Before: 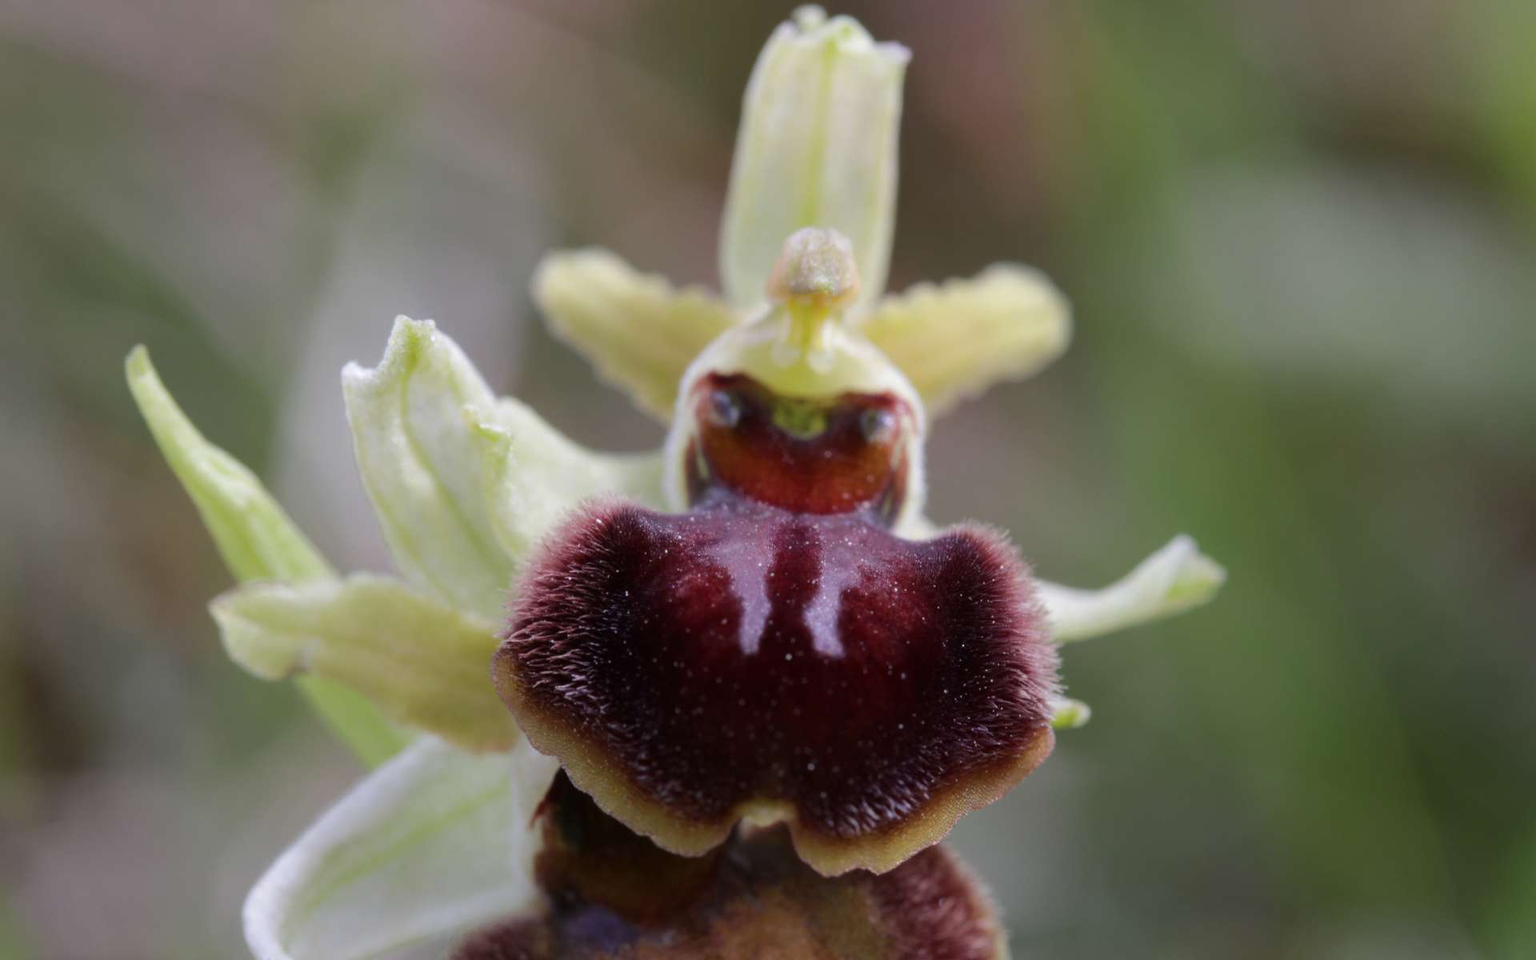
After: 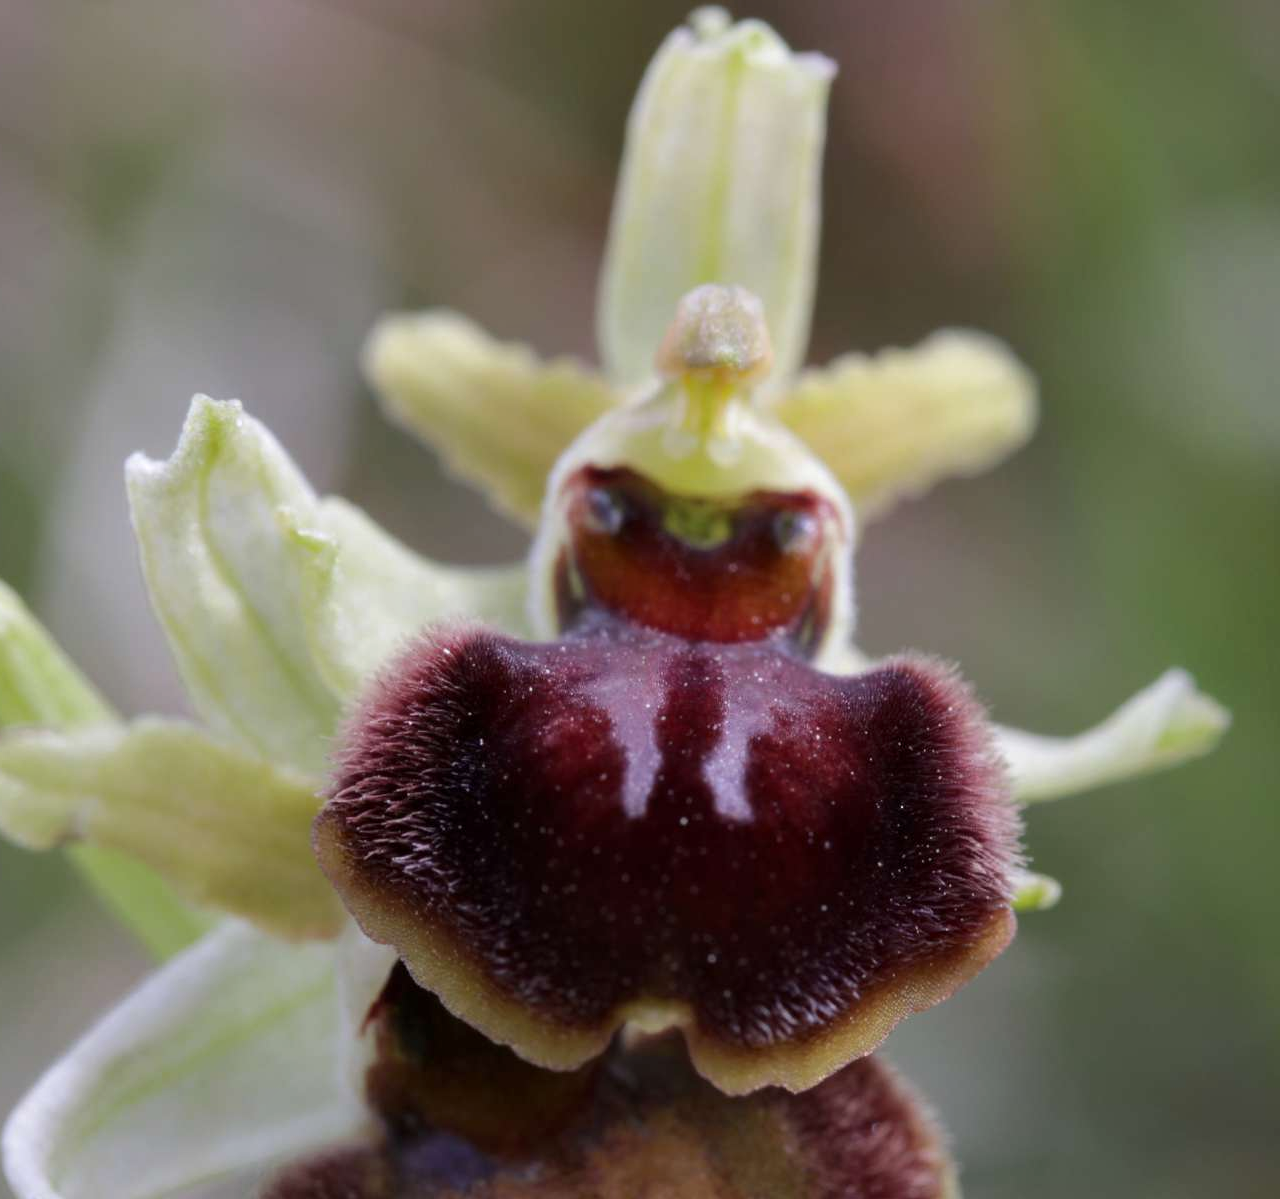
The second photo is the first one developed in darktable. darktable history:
contrast equalizer: octaves 7, y [[0.6 ×6], [0.55 ×6], [0 ×6], [0 ×6], [0 ×6]], mix 0.15
crop and rotate: left 15.754%, right 17.579%
